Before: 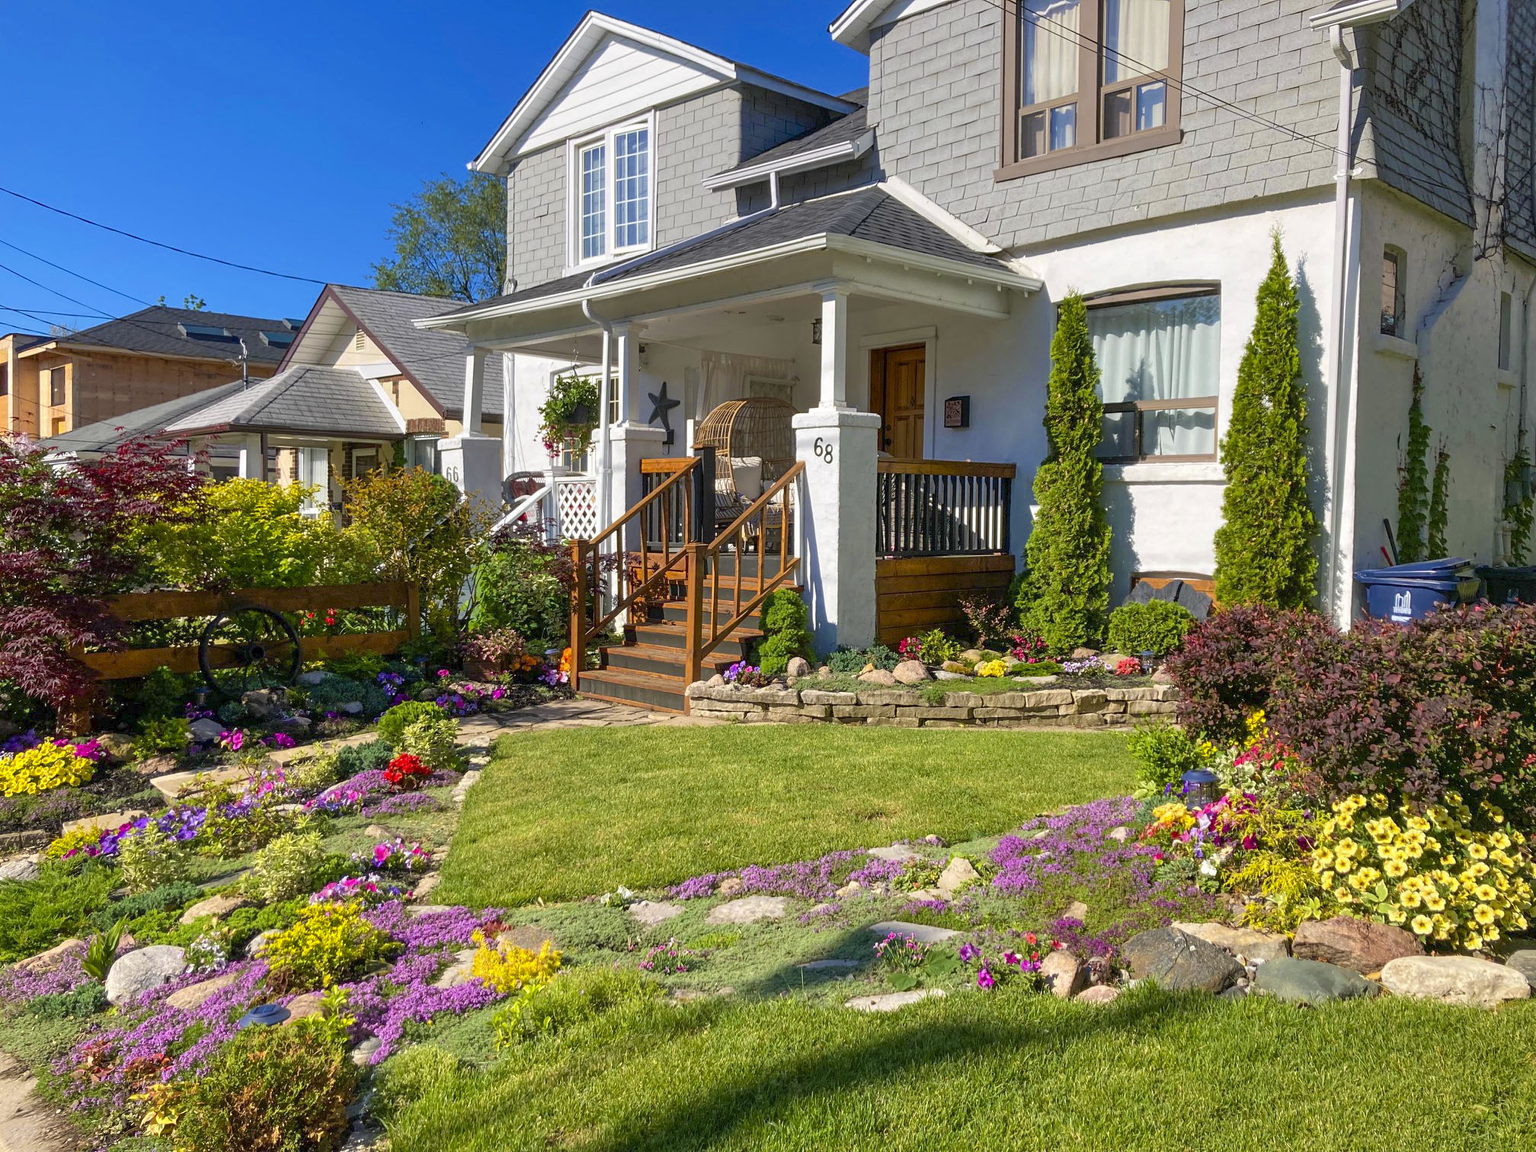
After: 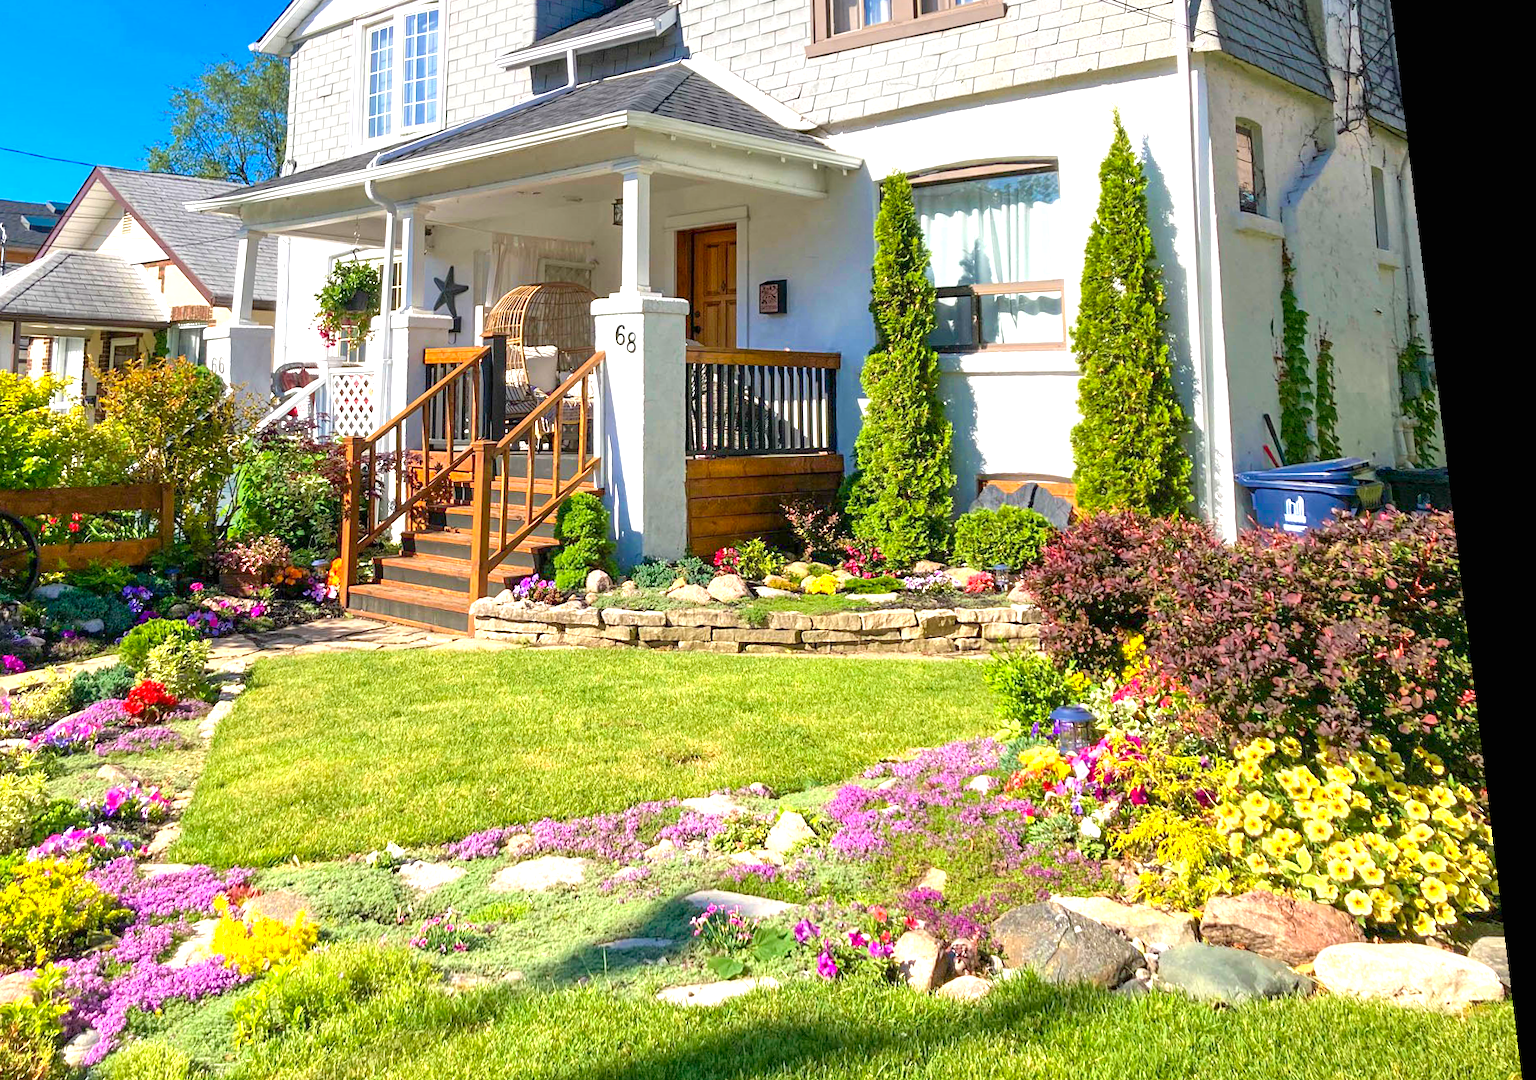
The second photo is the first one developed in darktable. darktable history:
exposure: black level correction 0, exposure 1 EV, compensate exposure bias true, compensate highlight preservation false
crop: left 19.159%, top 9.58%, bottom 9.58%
rotate and perspective: rotation 0.128°, lens shift (vertical) -0.181, lens shift (horizontal) -0.044, shear 0.001, automatic cropping off
